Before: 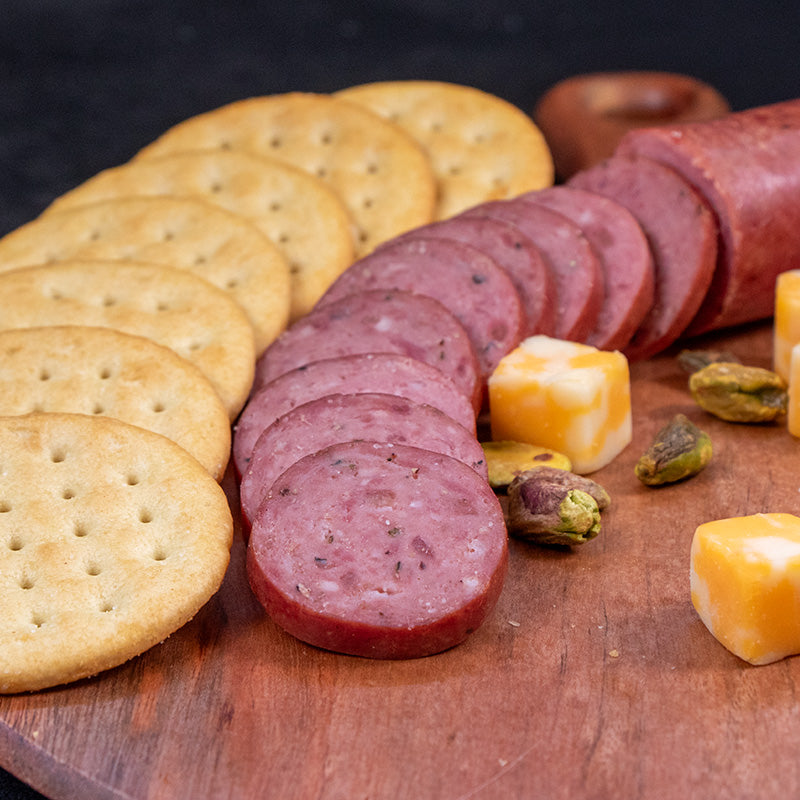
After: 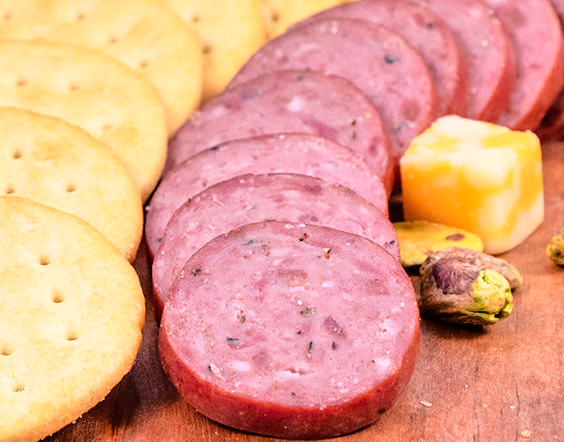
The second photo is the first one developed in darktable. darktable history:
color zones: curves: ch0 [(0.068, 0.464) (0.25, 0.5) (0.48, 0.508) (0.75, 0.536) (0.886, 0.476) (0.967, 0.456)]; ch1 [(0.066, 0.456) (0.25, 0.5) (0.616, 0.508) (0.746, 0.56) (0.934, 0.444)]
crop: left 11.123%, top 27.61%, right 18.3%, bottom 17.034%
tone equalizer: -8 EV 0.001 EV, -7 EV -0.004 EV, -6 EV 0.009 EV, -5 EV 0.032 EV, -4 EV 0.276 EV, -3 EV 0.644 EV, -2 EV 0.584 EV, -1 EV 0.187 EV, +0 EV 0.024 EV
base curve: curves: ch0 [(0, 0) (0.028, 0.03) (0.121, 0.232) (0.46, 0.748) (0.859, 0.968) (1, 1)]
